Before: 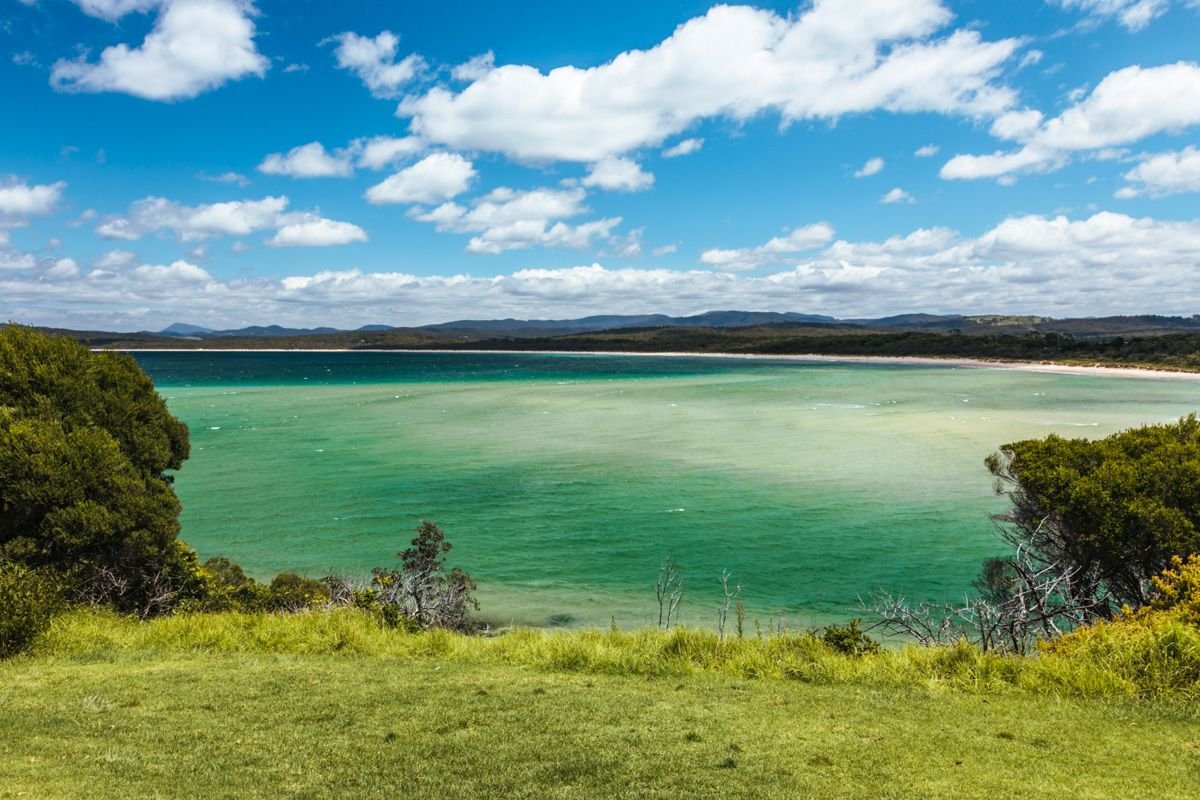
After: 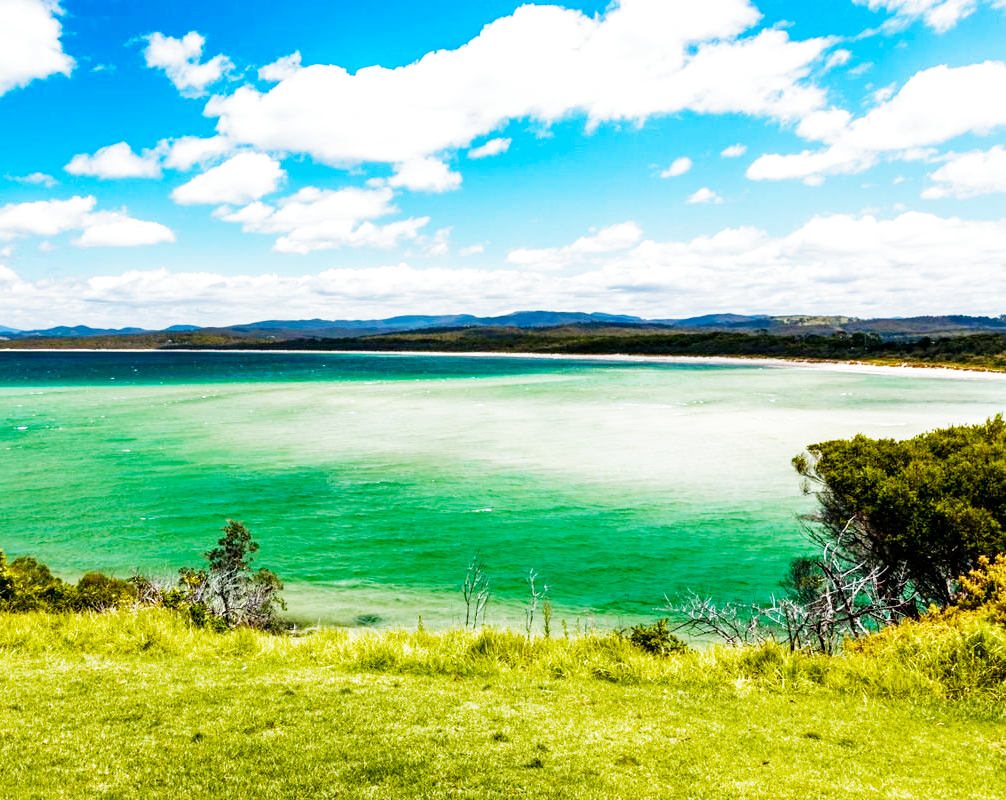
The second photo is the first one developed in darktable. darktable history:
color balance rgb: perceptual saturation grading › global saturation 35%, perceptual saturation grading › highlights -25%, perceptual saturation grading › shadows 25%, global vibrance 10%
filmic rgb: middle gray luminance 10%, black relative exposure -8.61 EV, white relative exposure 3.3 EV, threshold 6 EV, target black luminance 0%, hardness 5.2, latitude 44.69%, contrast 1.302, highlights saturation mix 5%, shadows ↔ highlights balance 24.64%, add noise in highlights 0, preserve chrominance no, color science v3 (2019), use custom middle-gray values true, iterations of high-quality reconstruction 0, contrast in highlights soft, enable highlight reconstruction true
crop: left 16.145%
